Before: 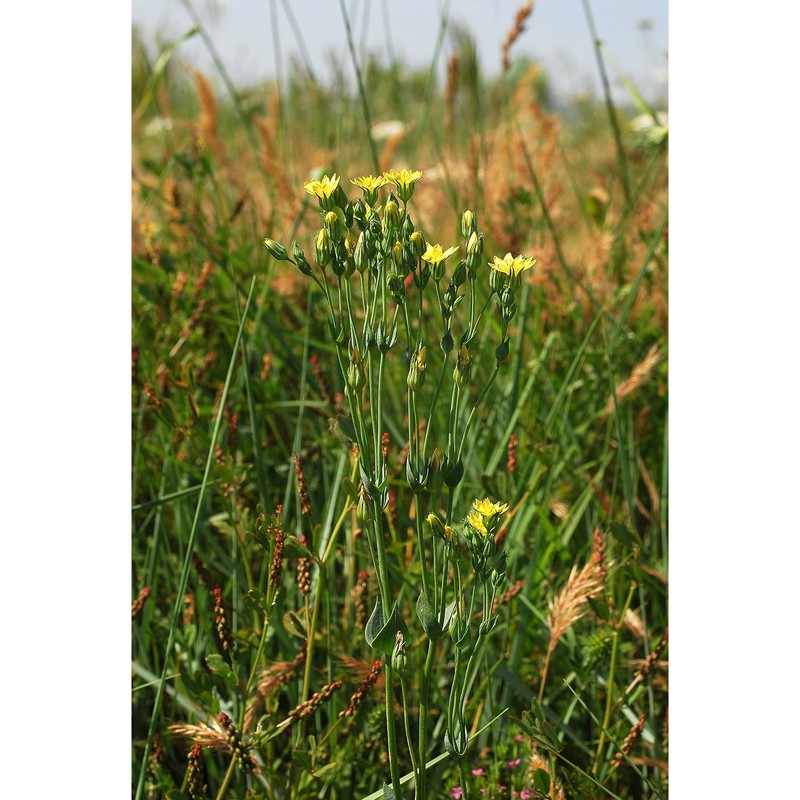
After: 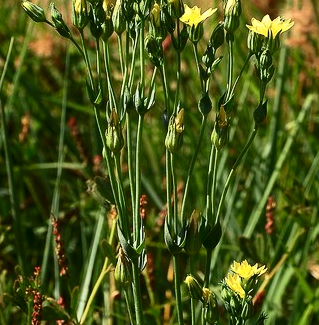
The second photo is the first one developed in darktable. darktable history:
crop: left 30.371%, top 29.855%, right 29.73%, bottom 29.503%
contrast brightness saturation: contrast 0.279
